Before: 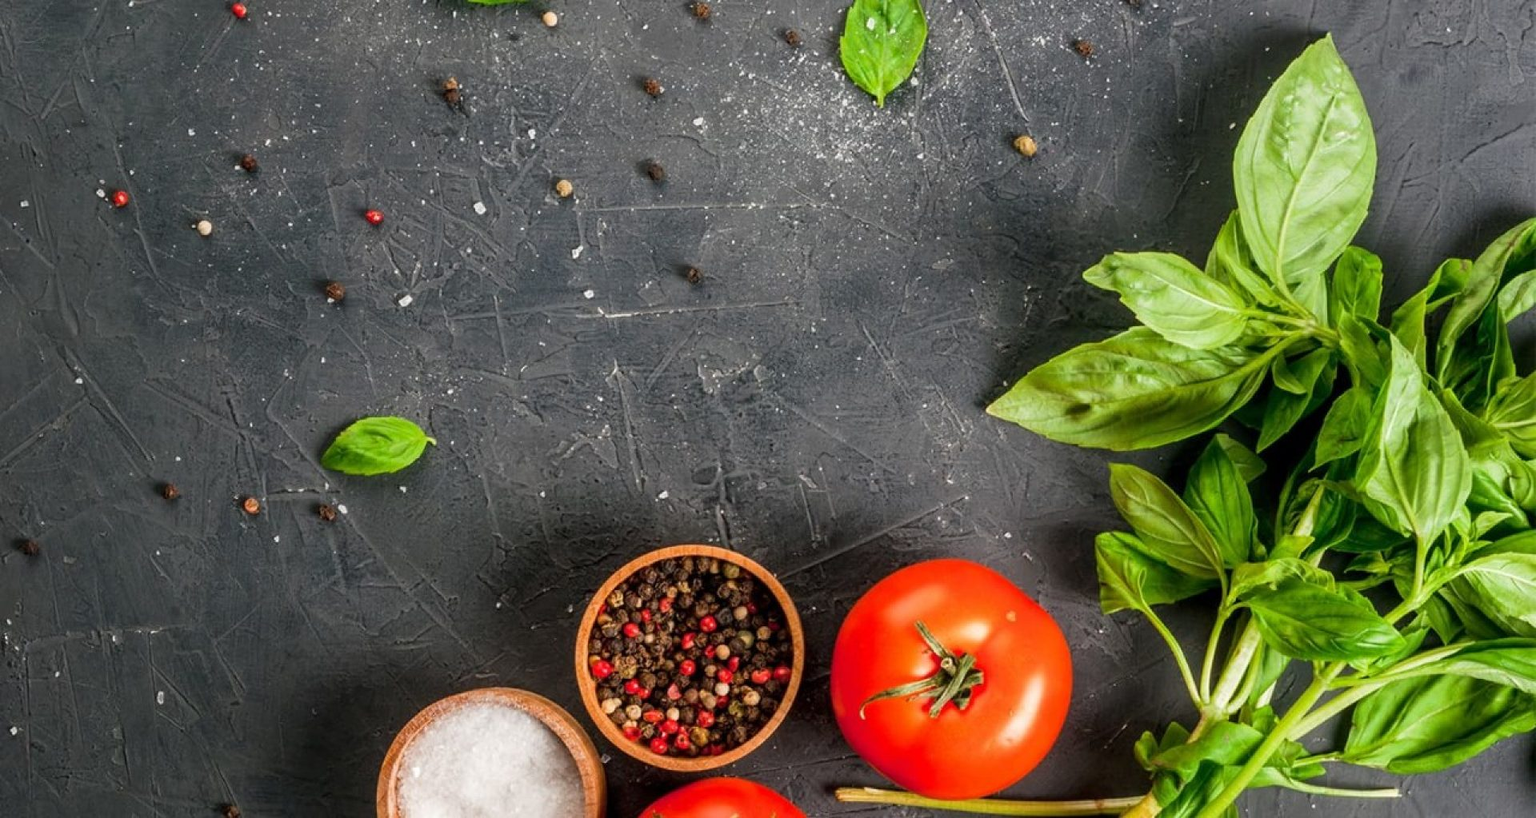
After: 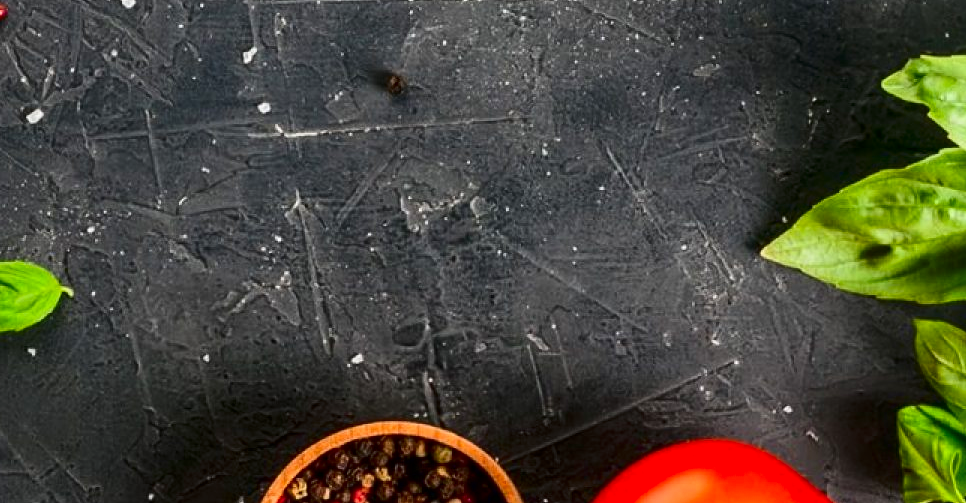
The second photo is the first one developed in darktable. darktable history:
crop: left 24.593%, top 25.46%, right 25.071%, bottom 25.315%
contrast brightness saturation: contrast 0.215, brightness -0.107, saturation 0.21
shadows and highlights: shadows 20.95, highlights -82.99, soften with gaussian
